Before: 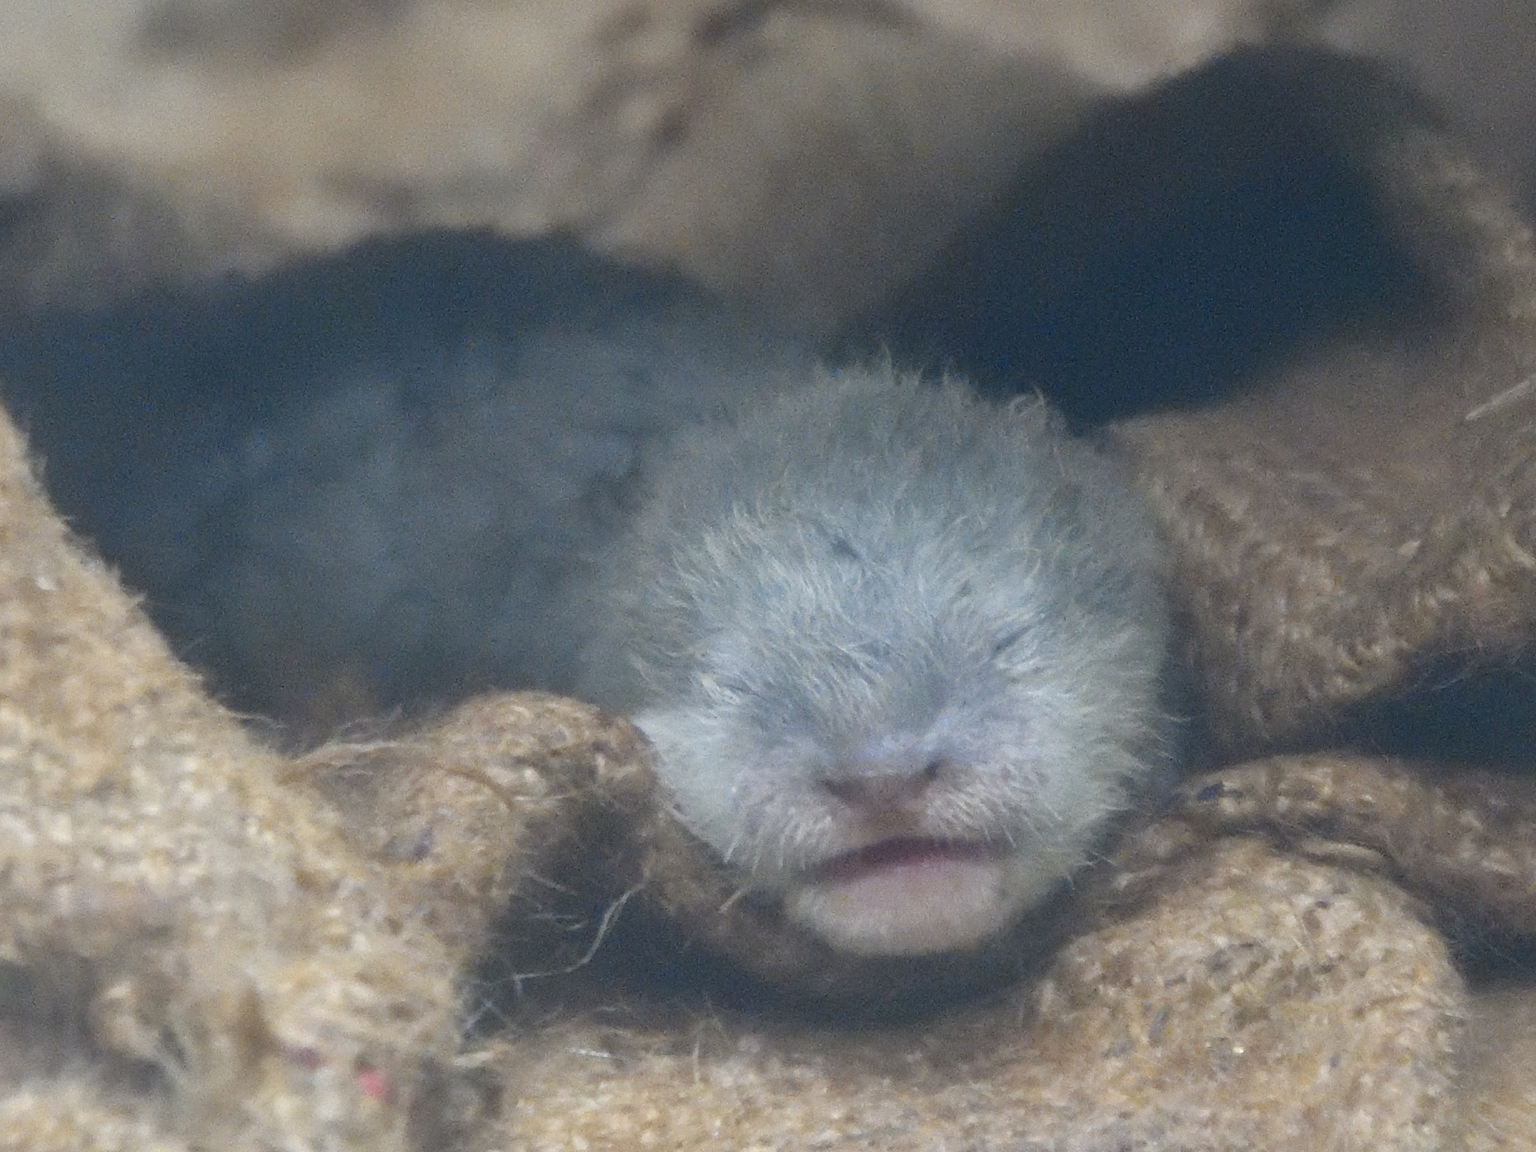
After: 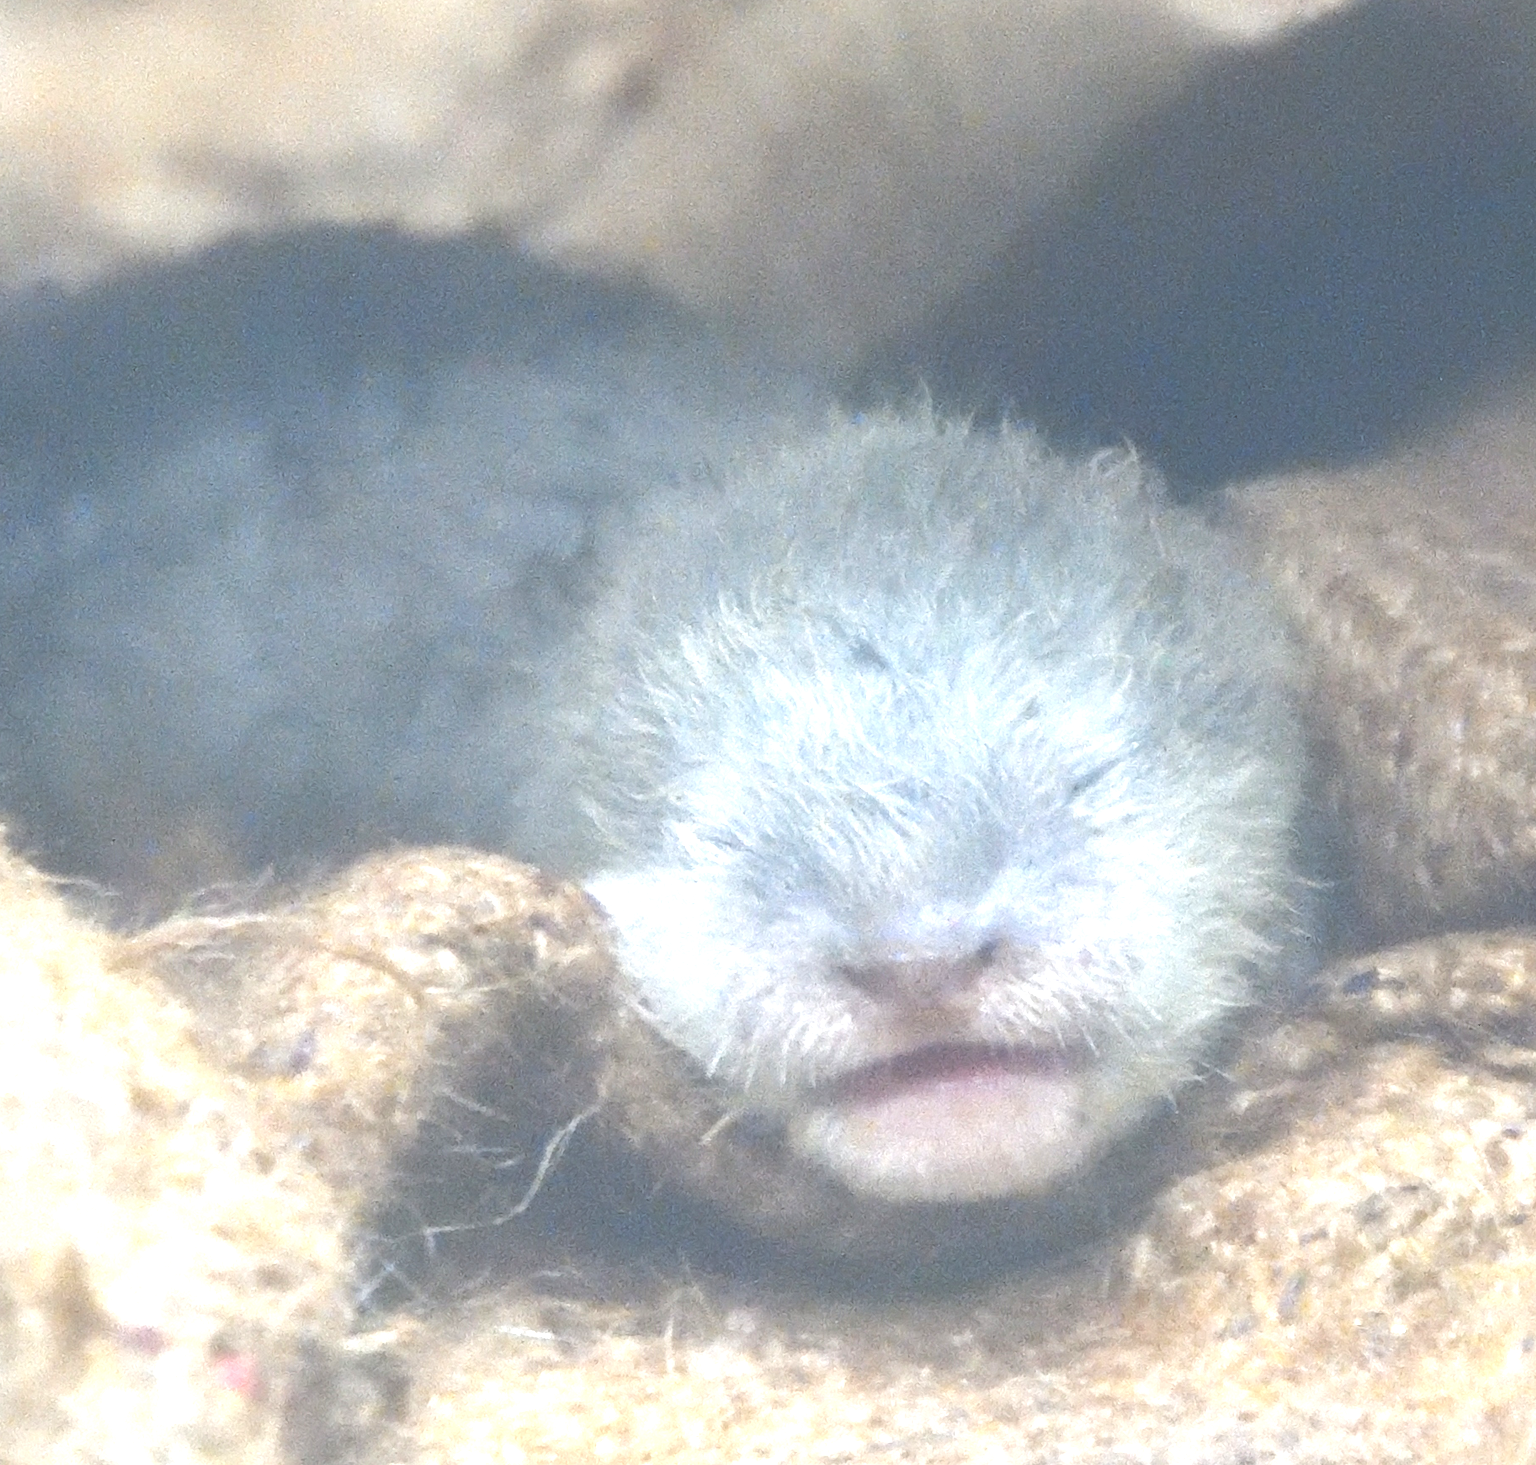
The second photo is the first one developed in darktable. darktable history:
crop and rotate: left 12.983%, top 5.393%, right 12.629%
exposure: black level correction -0.024, exposure 1.395 EV, compensate exposure bias true, compensate highlight preservation false
